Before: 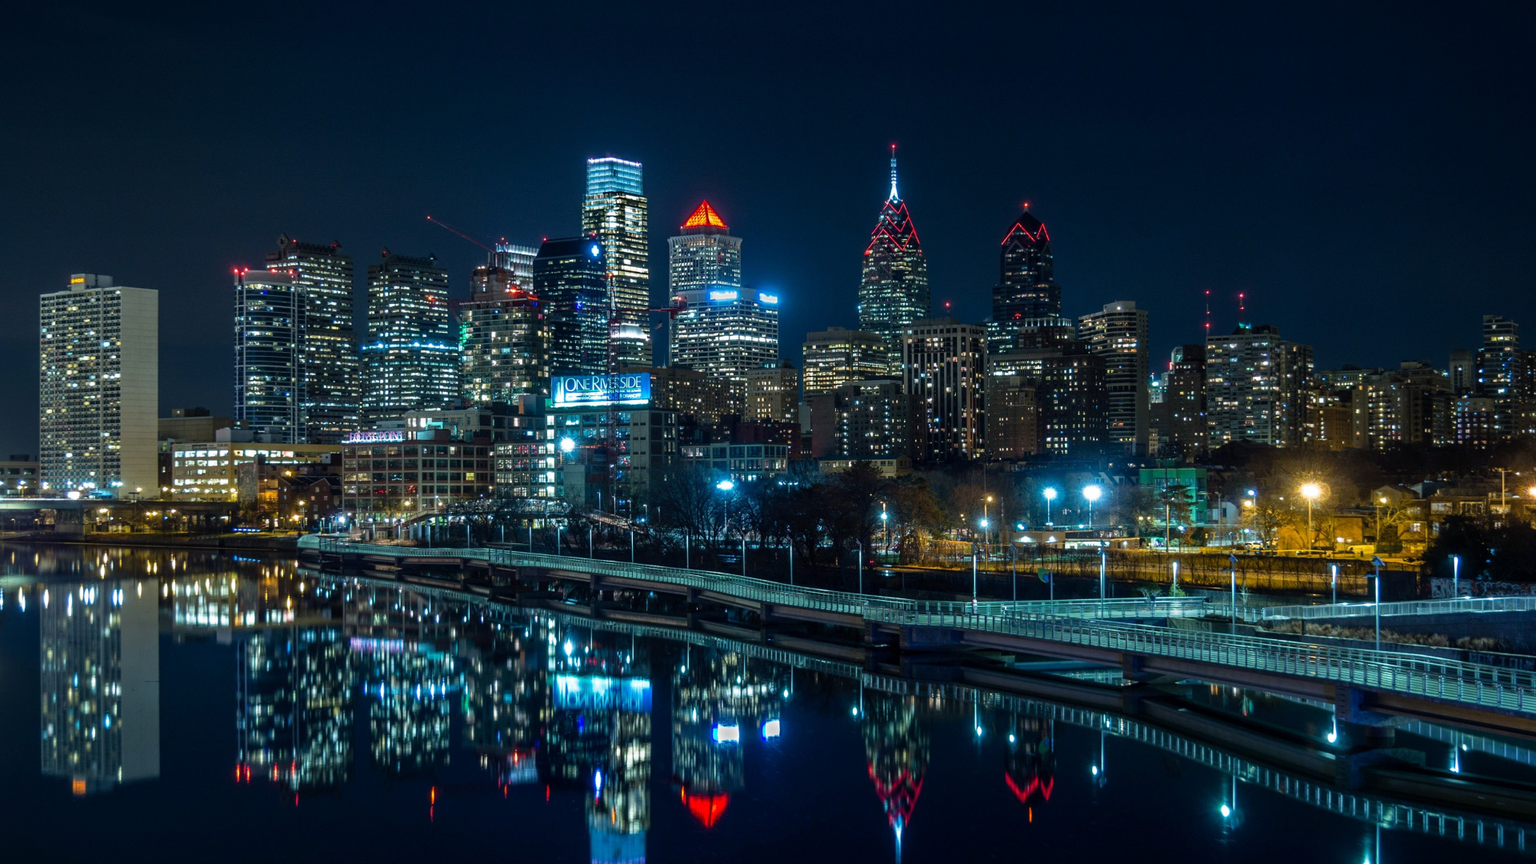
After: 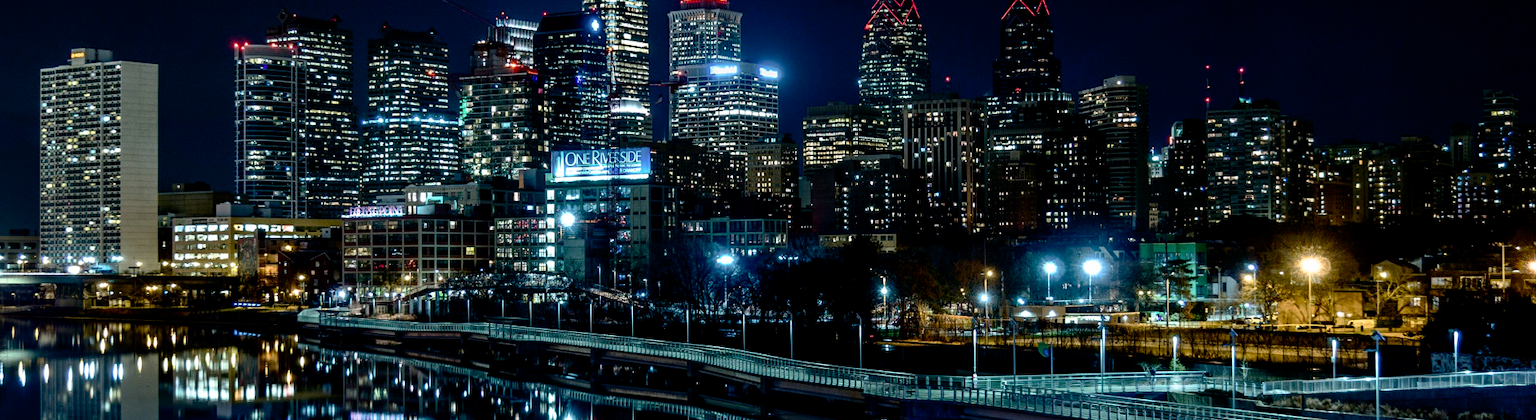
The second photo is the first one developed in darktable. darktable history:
tone curve: curves: ch0 [(0, 0) (0.004, 0.008) (0.077, 0.156) (0.169, 0.29) (0.774, 0.774) (1, 1)], preserve colors none
crop and rotate: top 26.13%, bottom 25.21%
contrast brightness saturation: contrast 0.204, brightness -0.106, saturation 0.101
filmic rgb: black relative exposure -8.73 EV, white relative exposure 2.73 EV, threshold 5.95 EV, target black luminance 0%, hardness 6.25, latitude 77.12%, contrast 1.328, shadows ↔ highlights balance -0.303%, iterations of high-quality reconstruction 10, enable highlight reconstruction true
